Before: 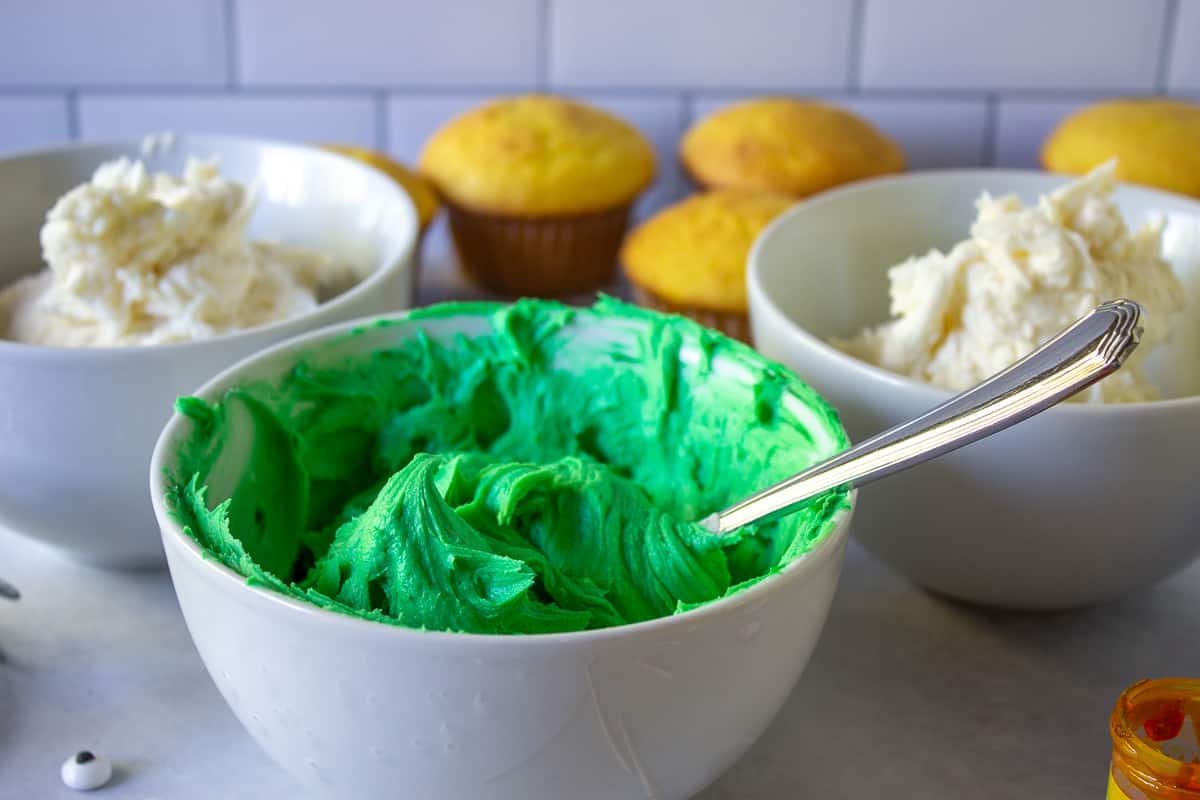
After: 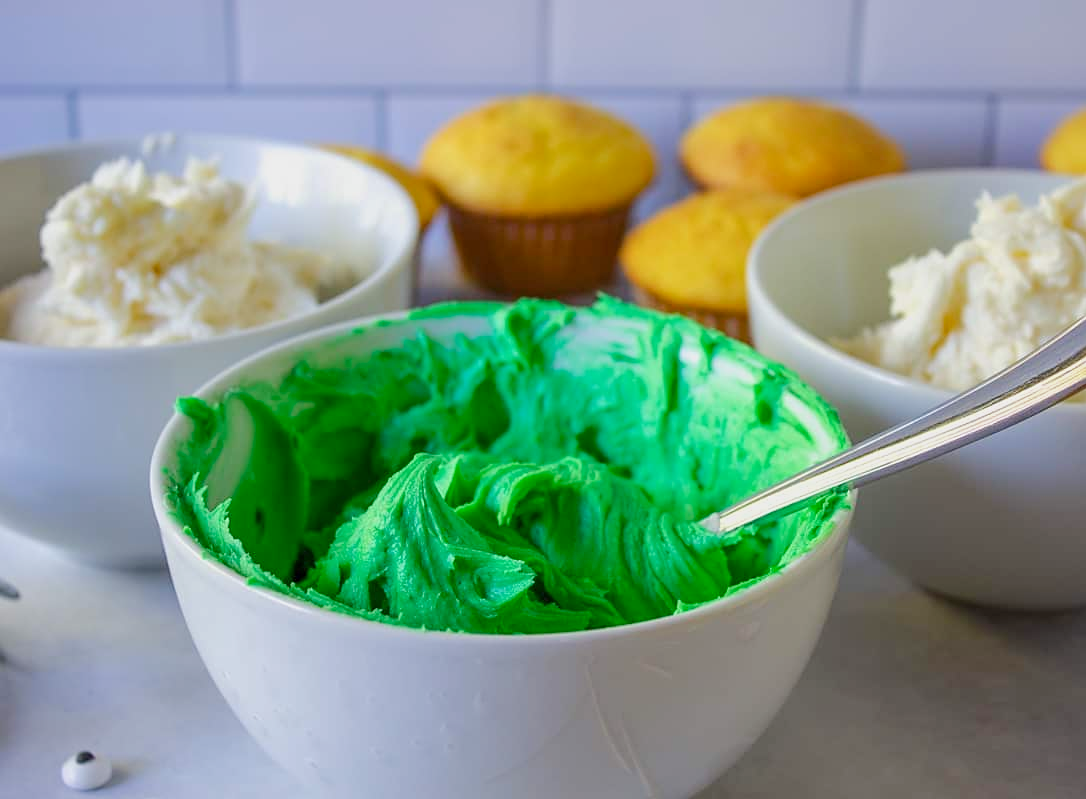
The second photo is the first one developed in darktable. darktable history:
crop: right 9.488%, bottom 0.049%
sharpen: amount 0.208
color balance rgb: perceptual saturation grading › global saturation 1.165%, perceptual saturation grading › highlights -2.891%, perceptual saturation grading › mid-tones 4.172%, perceptual saturation grading › shadows 8.904%, perceptual brilliance grading › mid-tones 9.573%, perceptual brilliance grading › shadows 14.904%, contrast -10.055%
